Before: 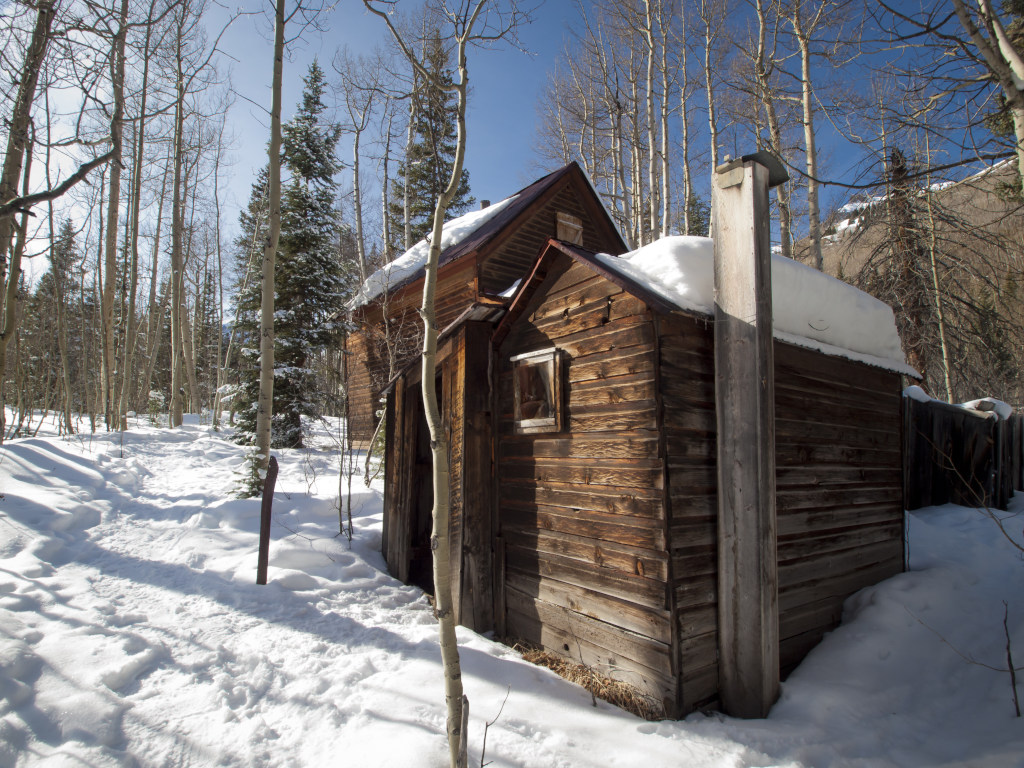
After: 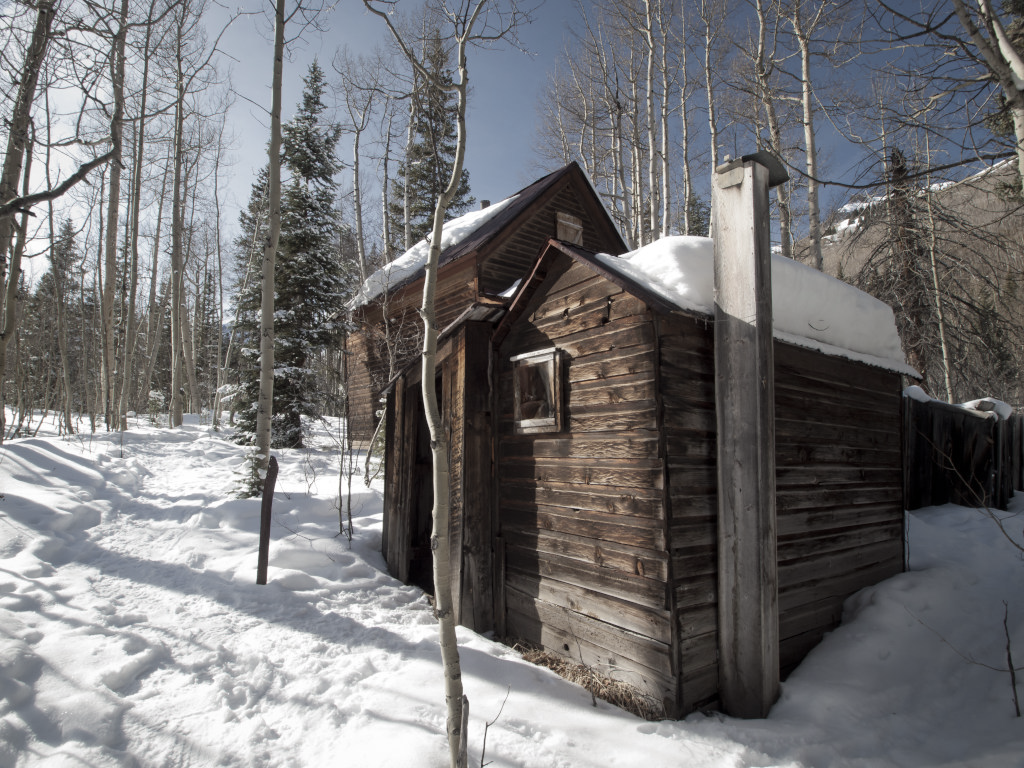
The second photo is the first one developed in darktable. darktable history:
color correction: highlights b* -0.011, saturation 0.534
